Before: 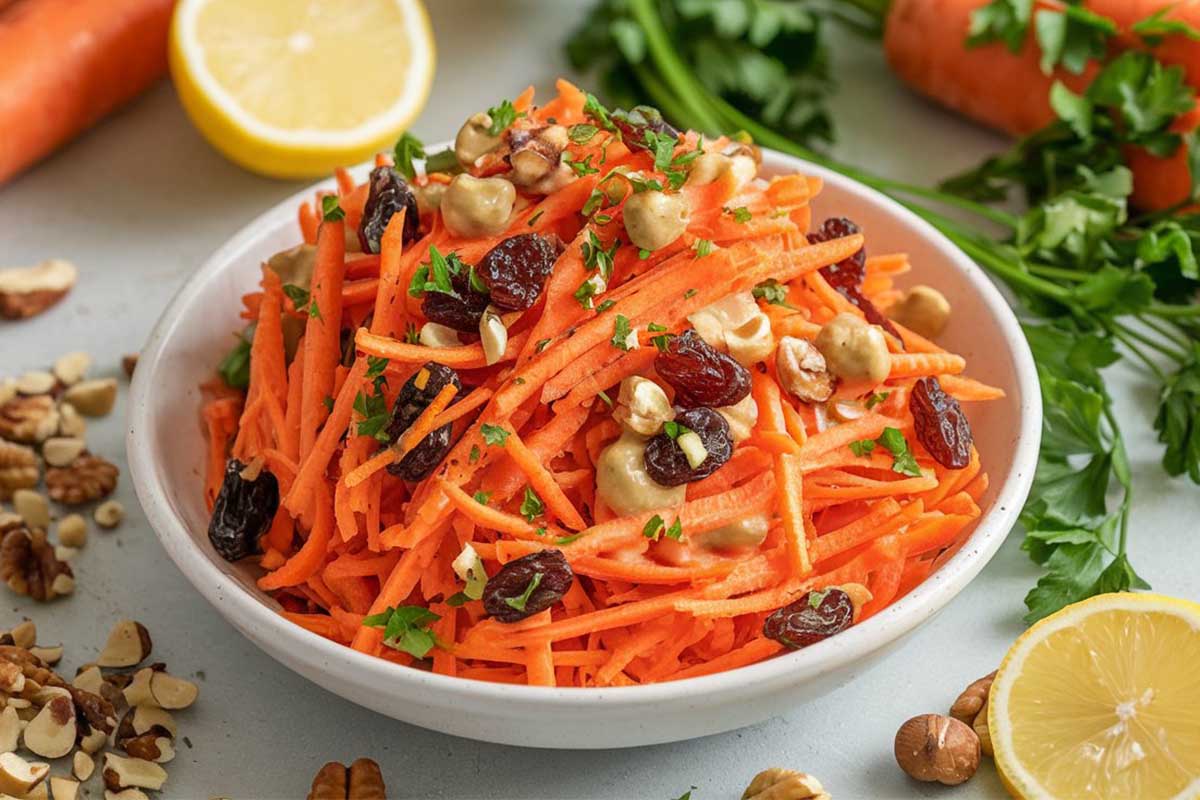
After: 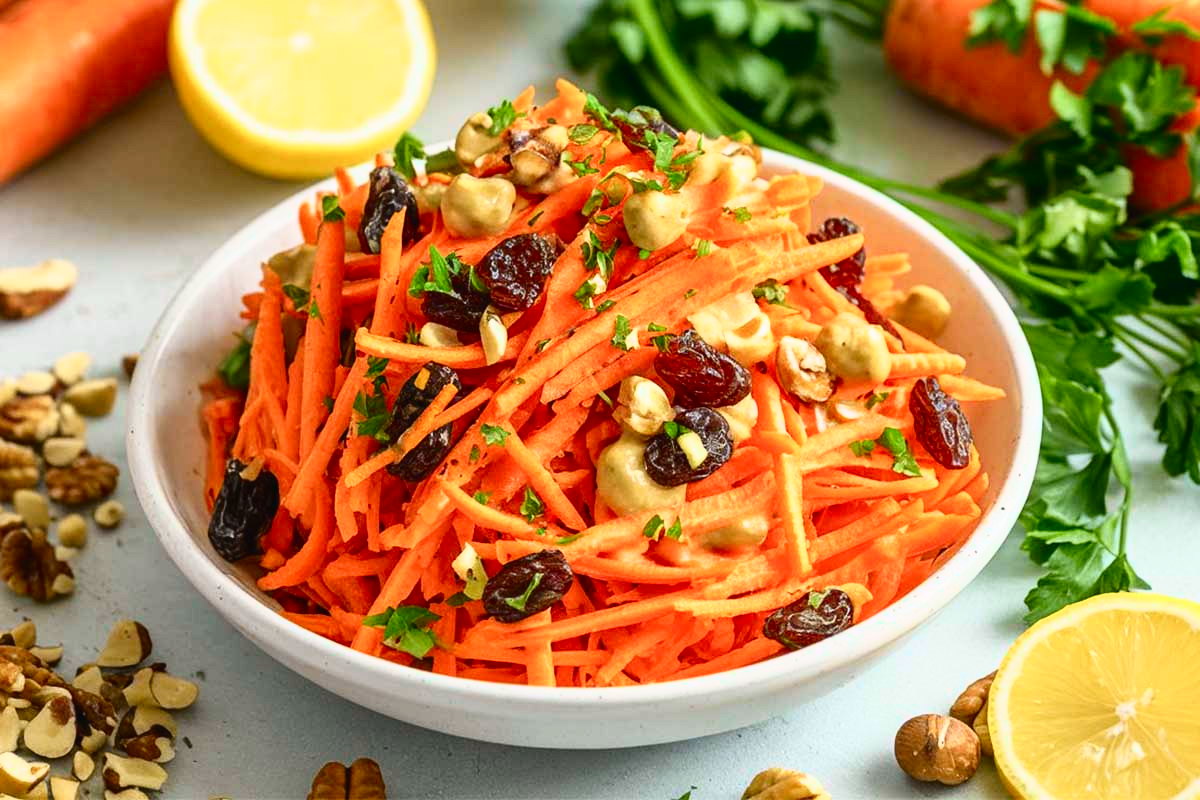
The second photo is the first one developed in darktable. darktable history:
tone curve: curves: ch0 [(0, 0.018) (0.162, 0.128) (0.434, 0.478) (0.667, 0.785) (0.819, 0.943) (1, 0.991)]; ch1 [(0, 0) (0.402, 0.36) (0.476, 0.449) (0.506, 0.505) (0.523, 0.518) (0.582, 0.586) (0.641, 0.668) (0.7, 0.741) (1, 1)]; ch2 [(0, 0) (0.416, 0.403) (0.483, 0.472) (0.503, 0.505) (0.521, 0.519) (0.547, 0.561) (0.597, 0.643) (0.699, 0.759) (0.997, 0.858)], color space Lab, independent channels
